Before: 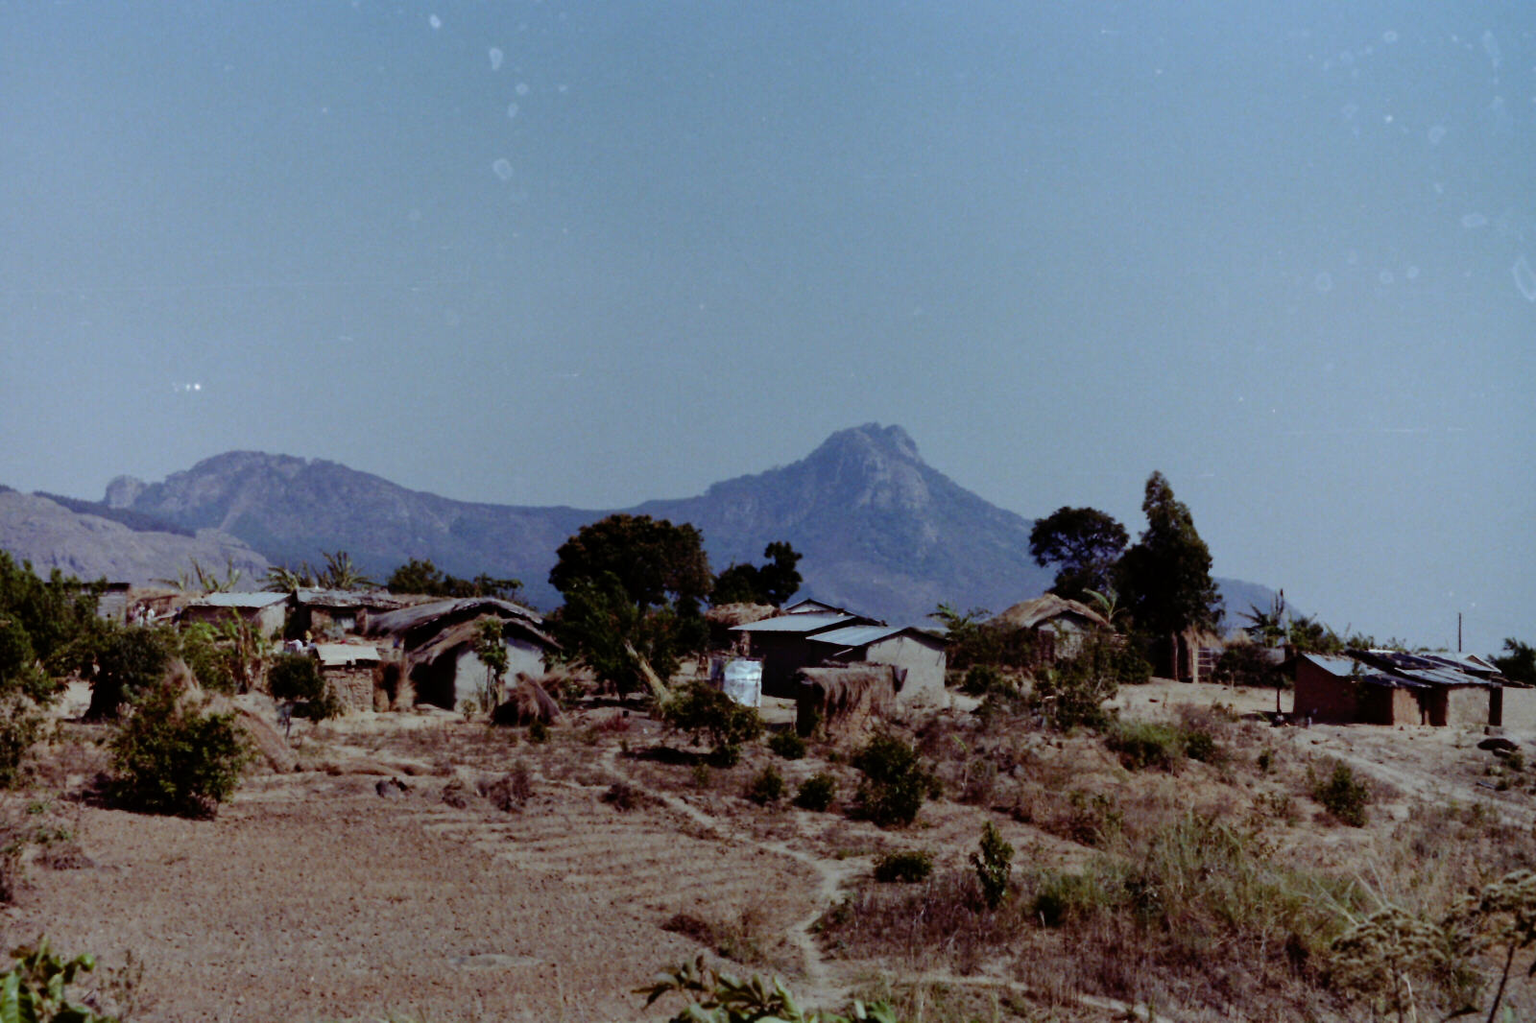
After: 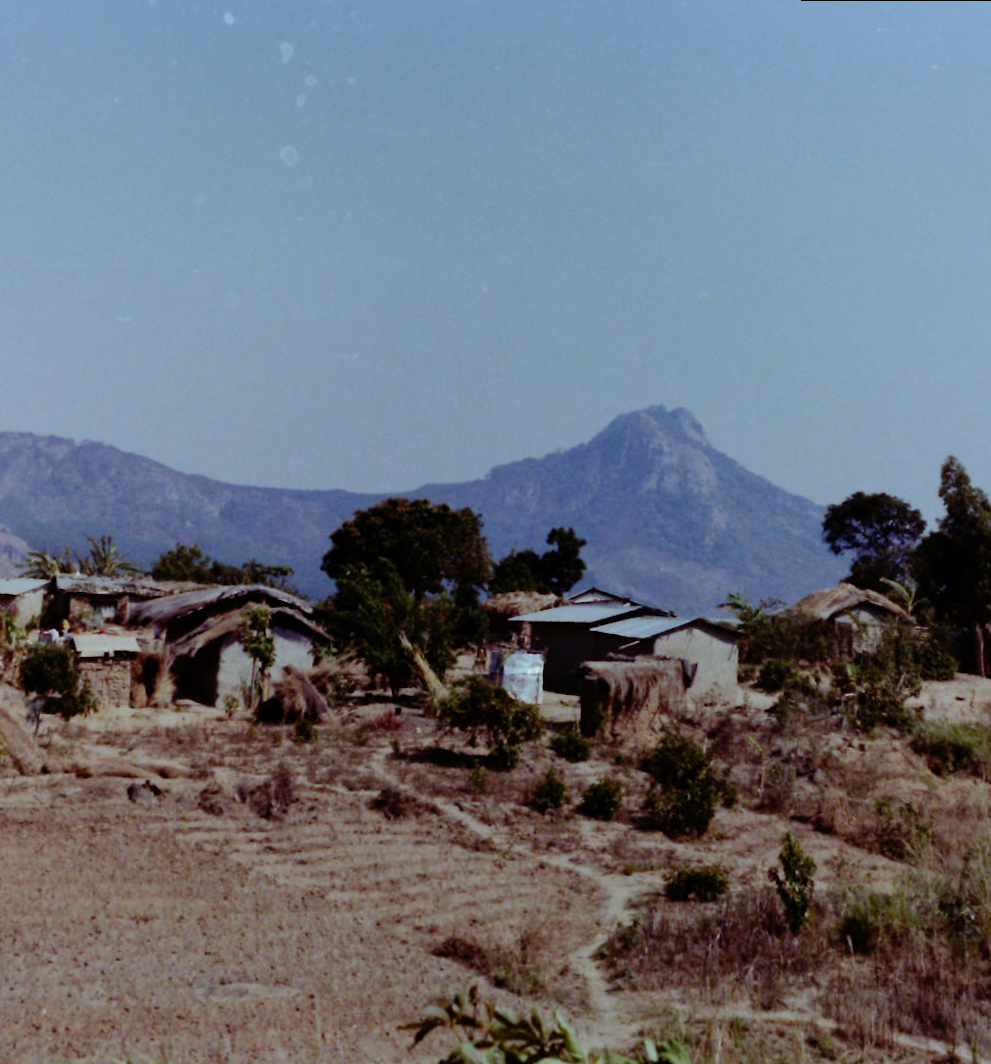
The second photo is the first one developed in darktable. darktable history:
crop and rotate: left 12.673%, right 20.66%
base curve: curves: ch0 [(0, 0) (0.235, 0.266) (0.503, 0.496) (0.786, 0.72) (1, 1)]
rotate and perspective: rotation 0.215°, lens shift (vertical) -0.139, crop left 0.069, crop right 0.939, crop top 0.002, crop bottom 0.996
